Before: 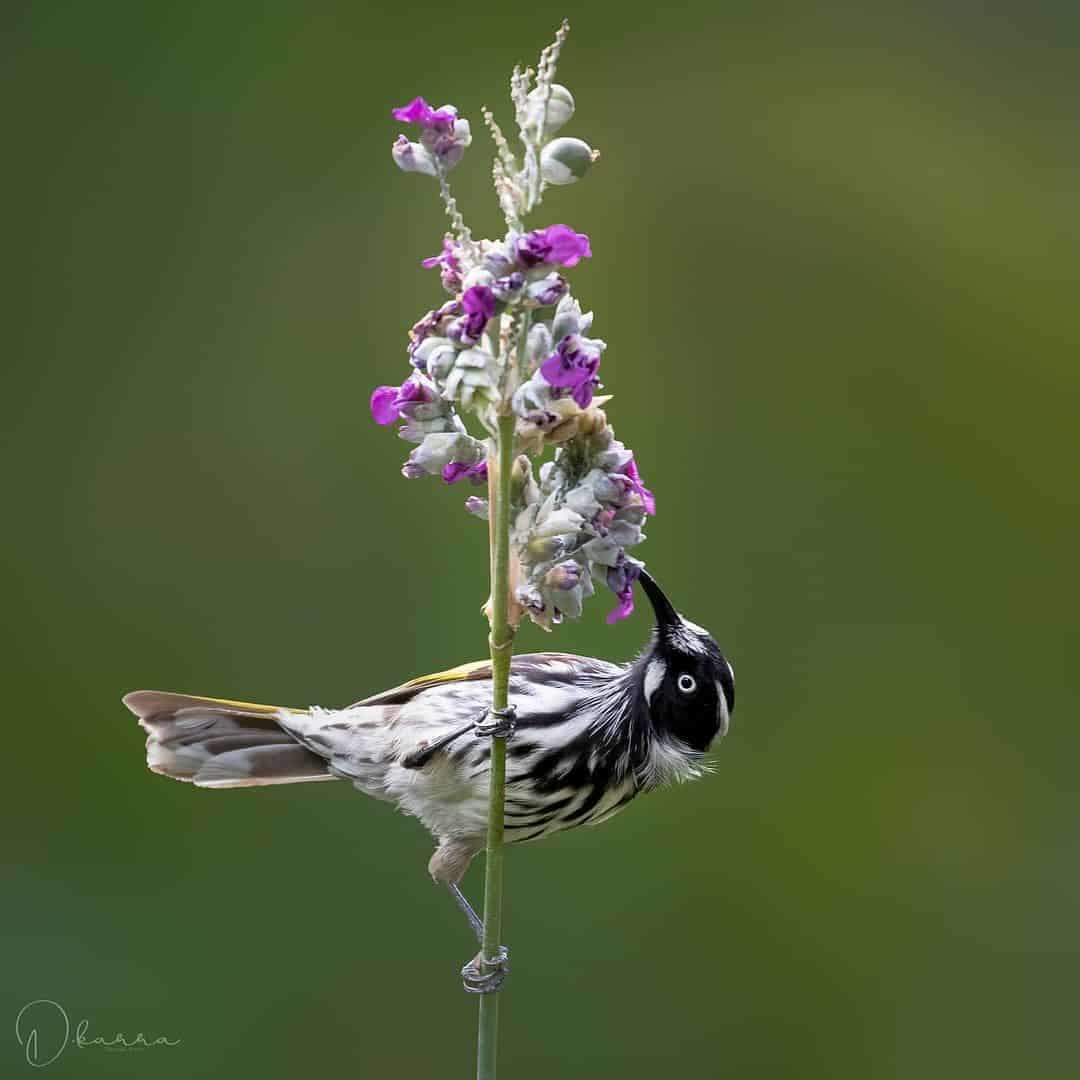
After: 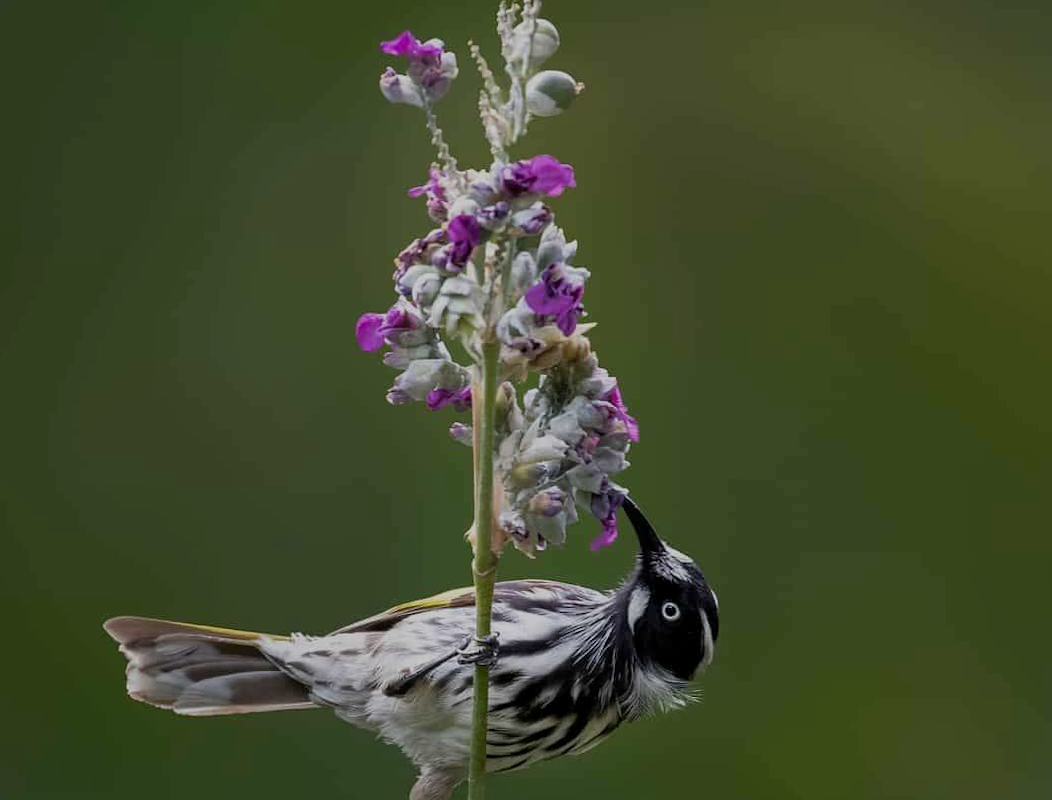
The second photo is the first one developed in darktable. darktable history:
crop: left 0.387%, top 5.469%, bottom 19.809%
rotate and perspective: rotation 0.226°, lens shift (vertical) -0.042, crop left 0.023, crop right 0.982, crop top 0.006, crop bottom 0.994
exposure: black level correction 0, exposure -0.766 EV, compensate highlight preservation false
